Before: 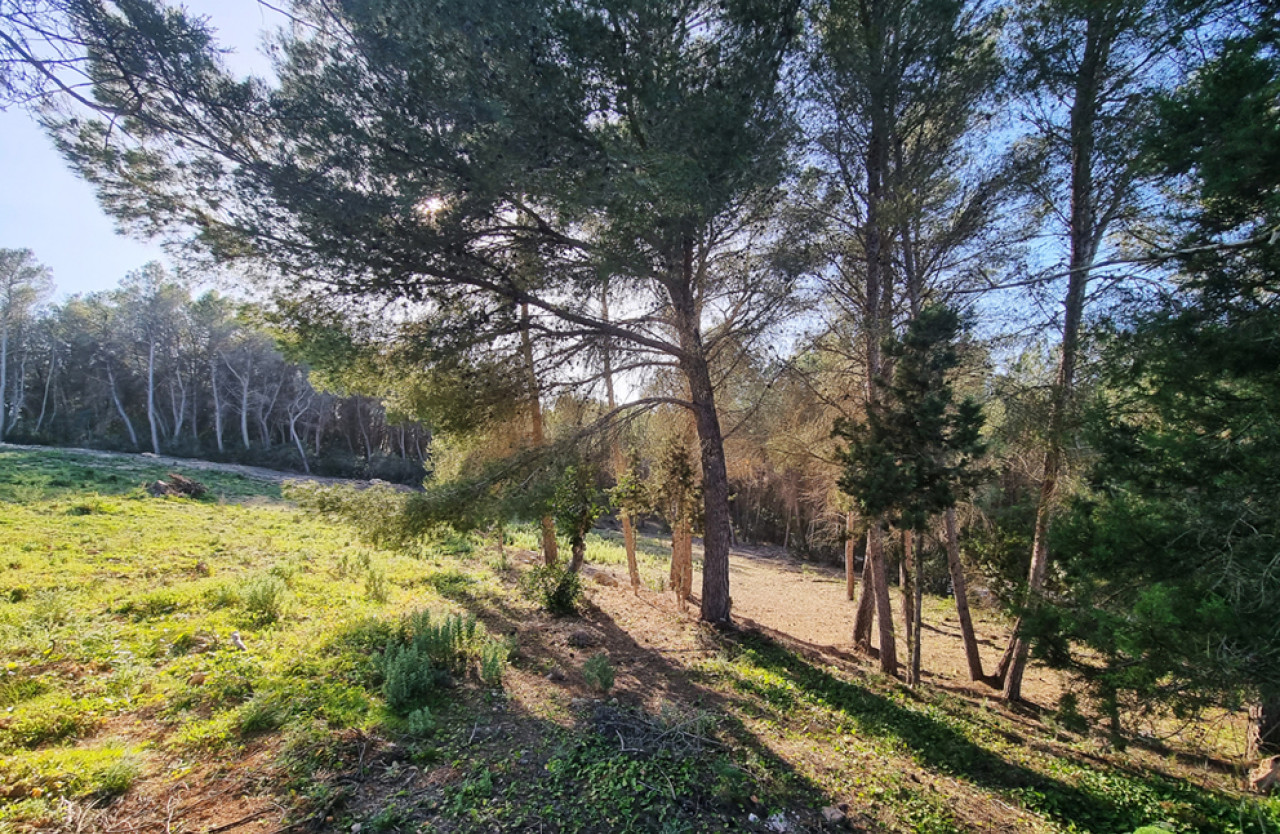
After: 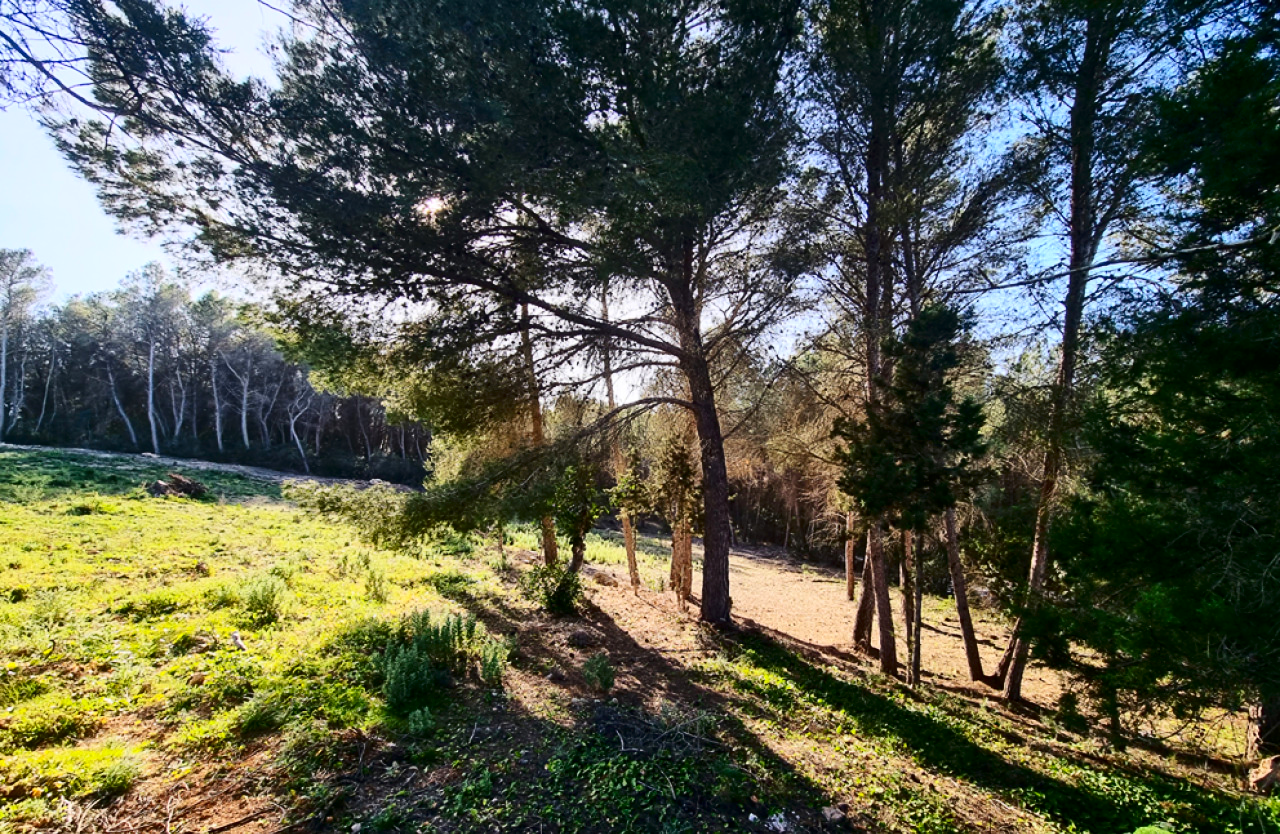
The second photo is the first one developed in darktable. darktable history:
base curve: preserve colors none
contrast brightness saturation: contrast 0.303, brightness -0.066, saturation 0.171
